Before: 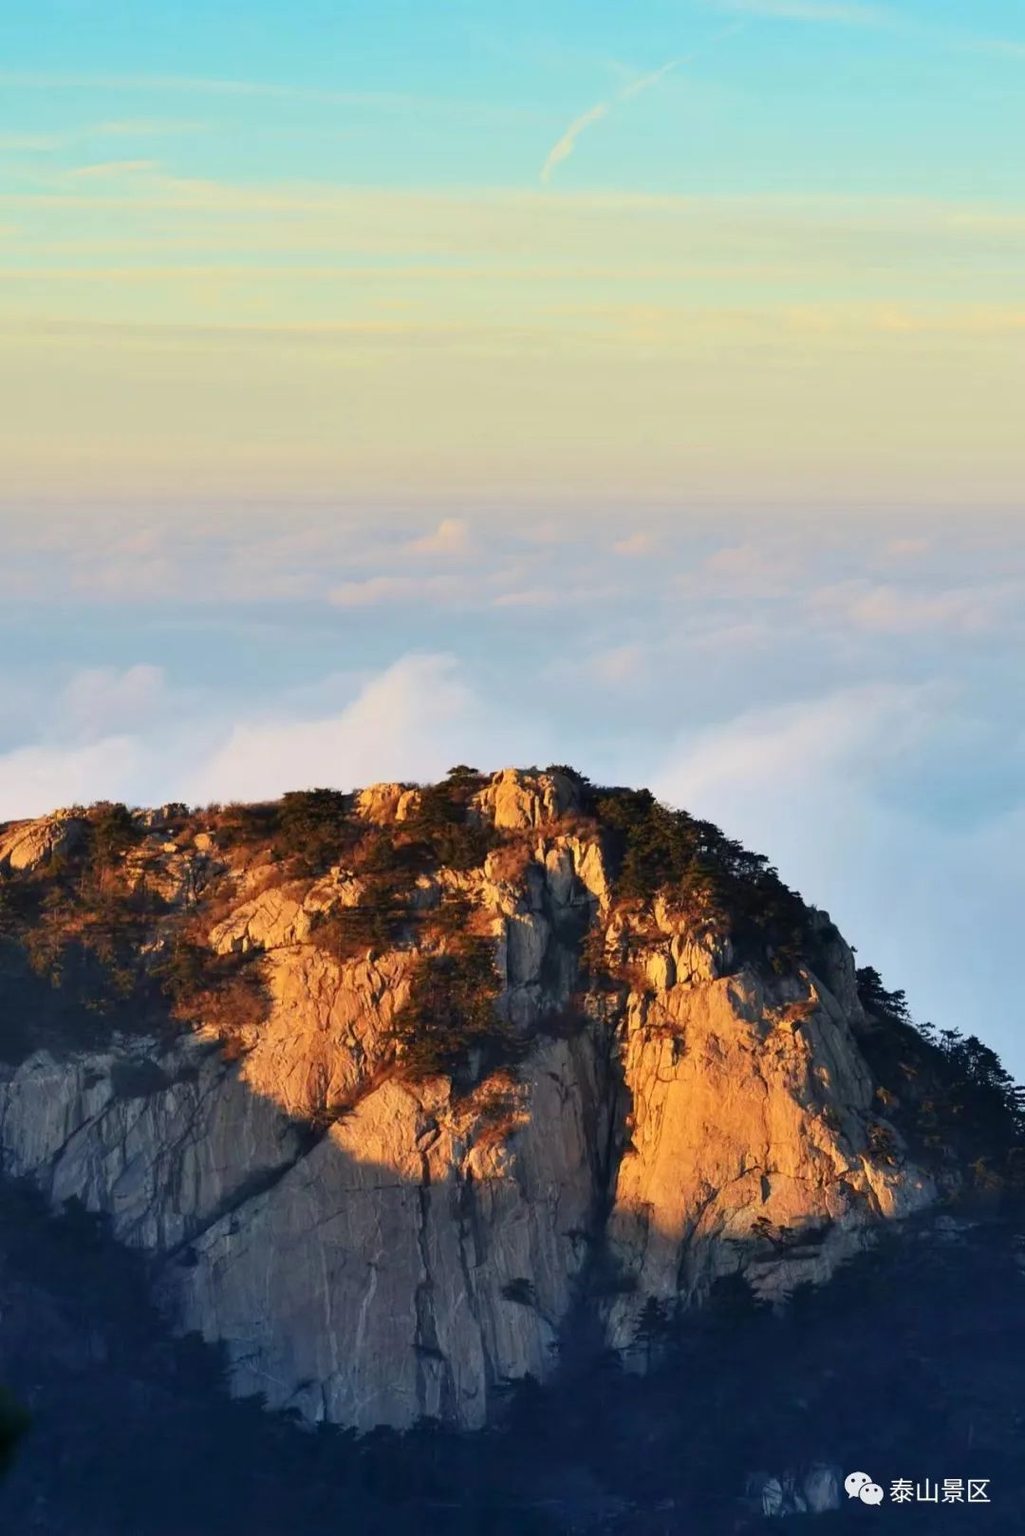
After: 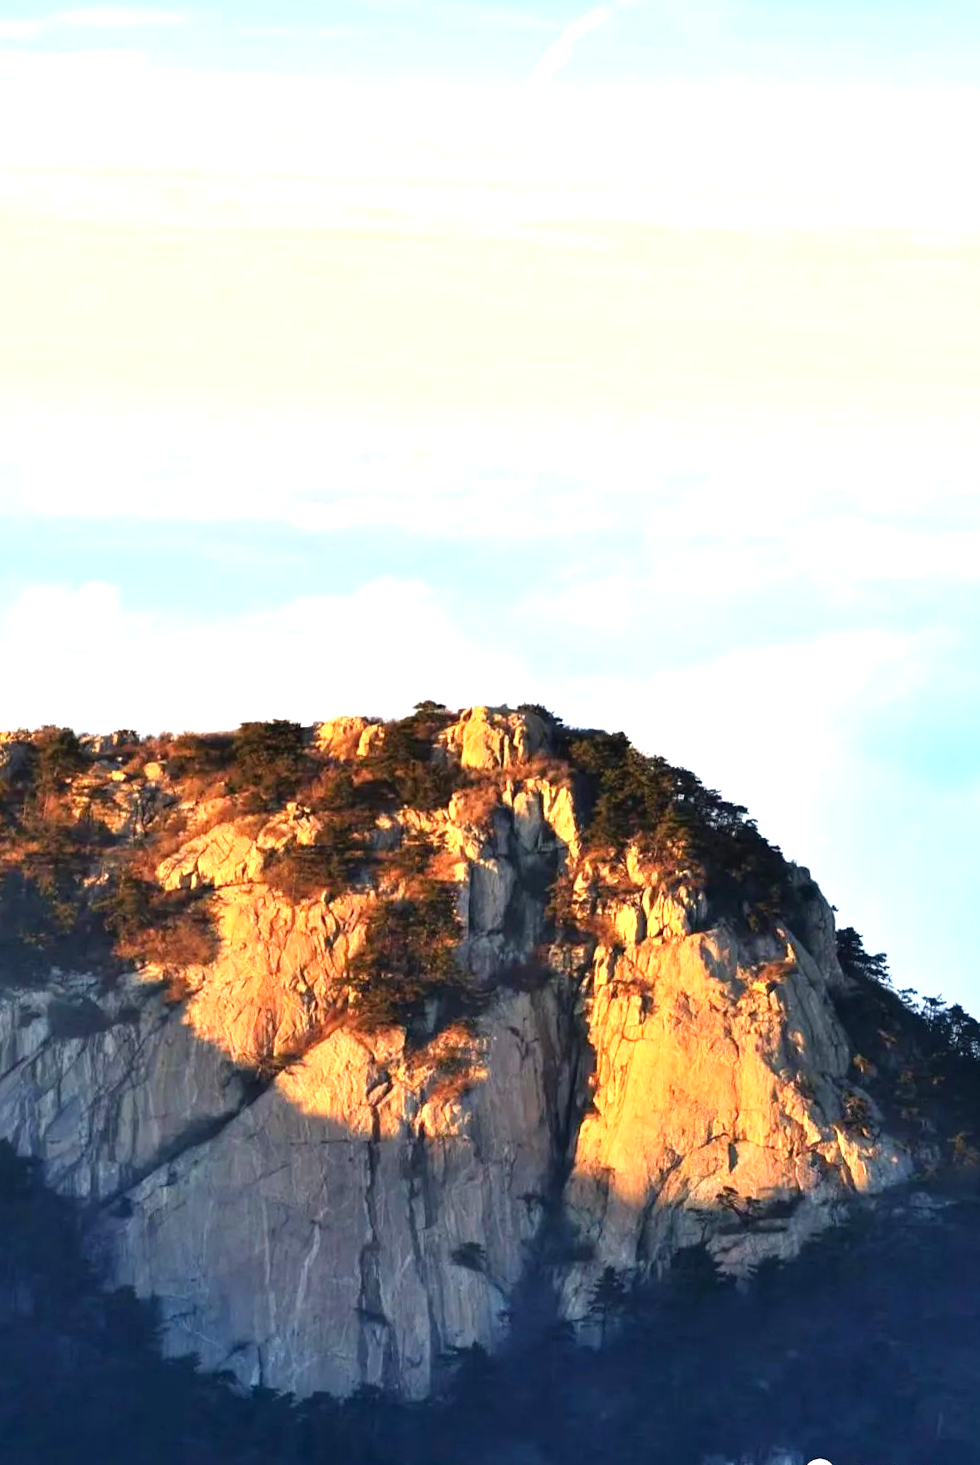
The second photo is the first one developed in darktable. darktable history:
exposure: black level correction 0, exposure 0.702 EV, compensate exposure bias true, compensate highlight preservation false
tone equalizer: -8 EV -0.392 EV, -7 EV -0.401 EV, -6 EV -0.306 EV, -5 EV -0.213 EV, -3 EV 0.217 EV, -2 EV 0.339 EV, -1 EV 0.375 EV, +0 EV 0.423 EV
crop and rotate: angle -2.01°, left 3.075%, top 4.203%, right 1.432%, bottom 0.504%
